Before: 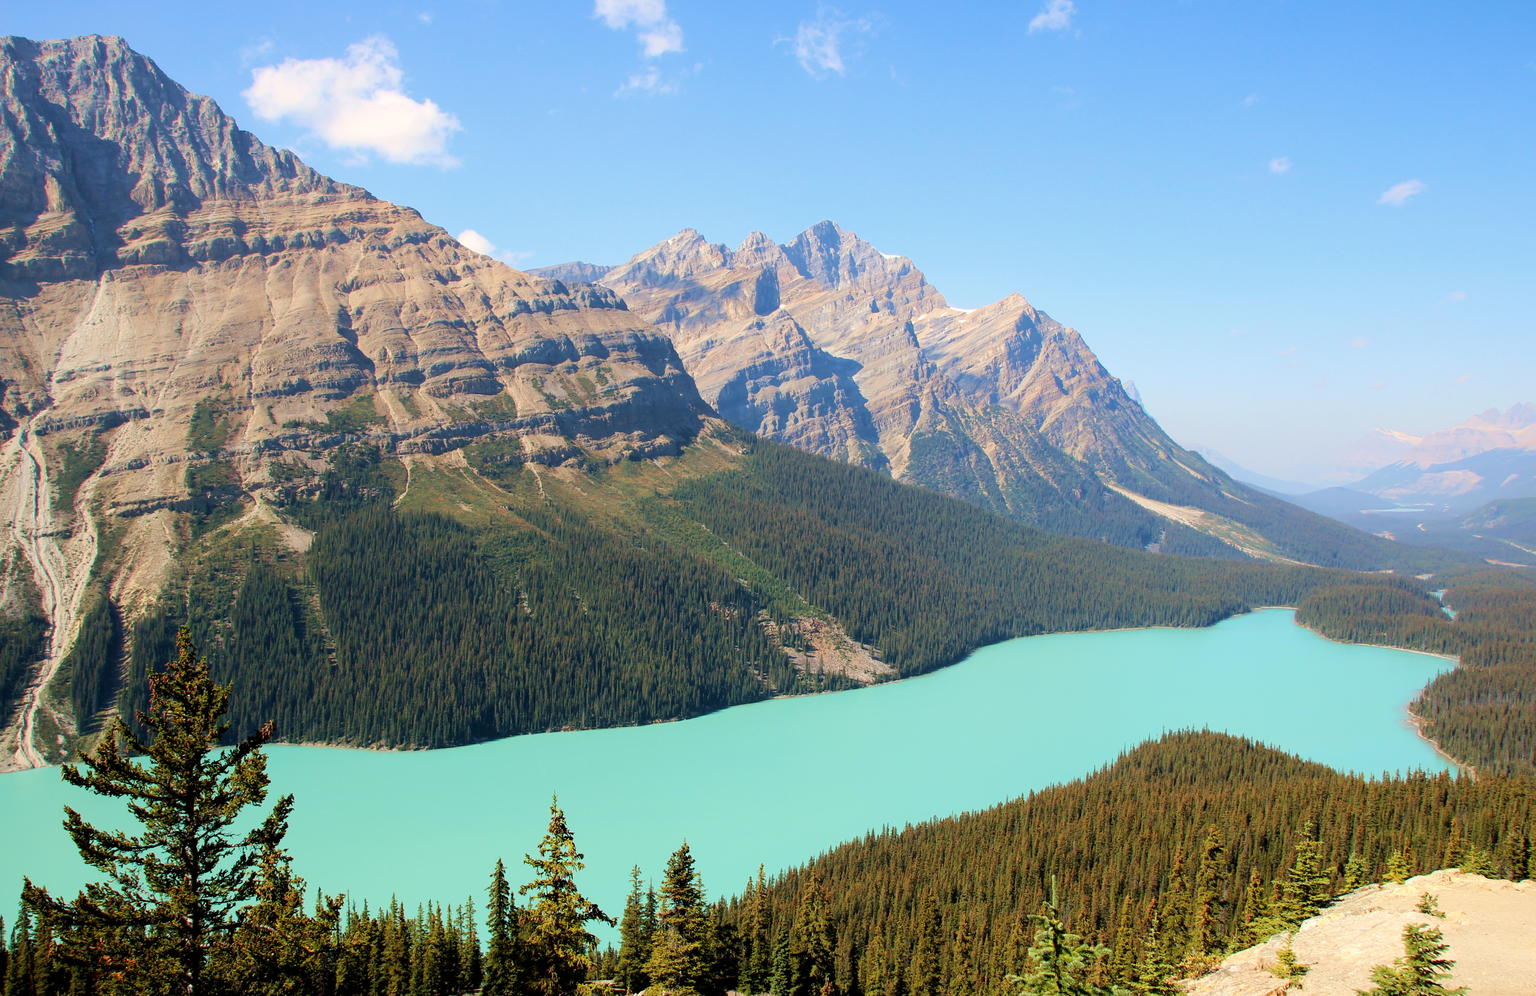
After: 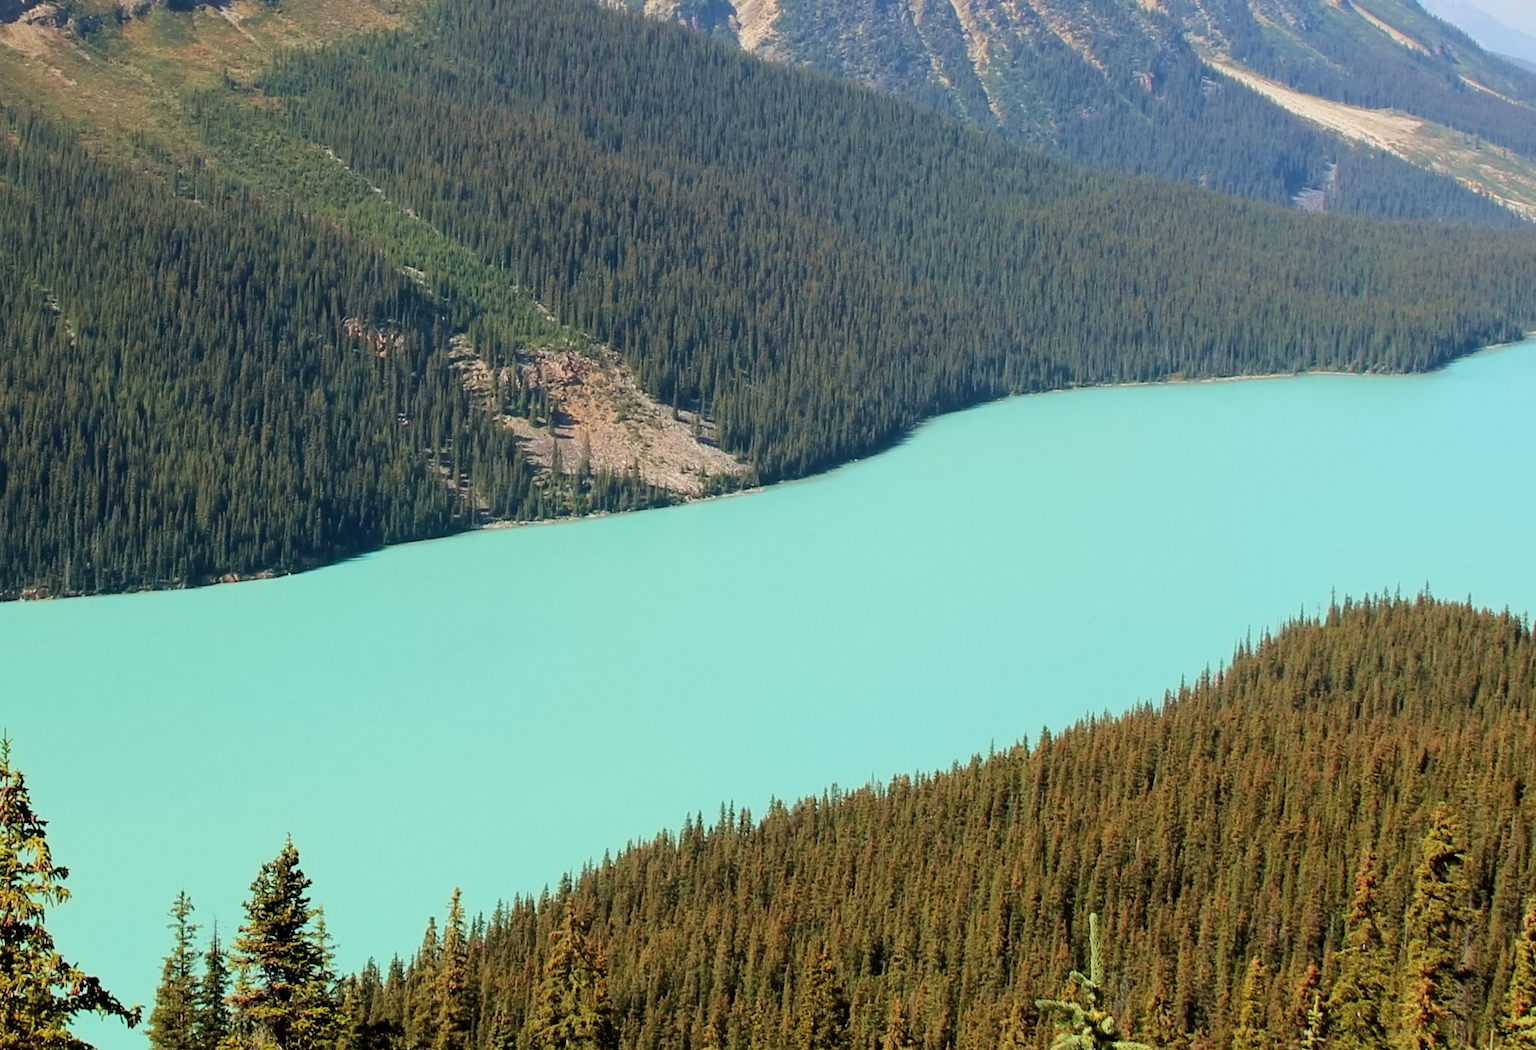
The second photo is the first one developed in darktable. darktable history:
crop: left 35.976%, top 45.819%, right 18.162%, bottom 5.807%
contrast equalizer: y [[0.5 ×6], [0.5 ×6], [0.5 ×6], [0 ×6], [0, 0.039, 0.251, 0.29, 0.293, 0.292]]
